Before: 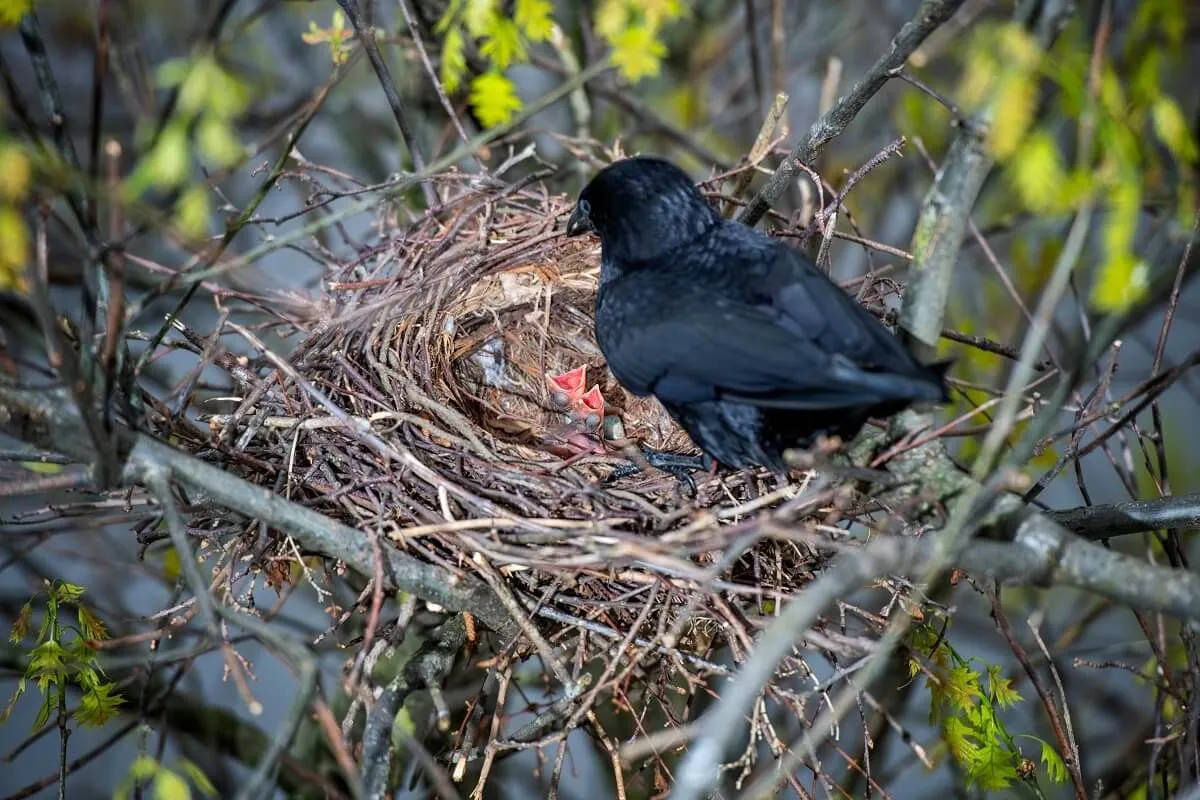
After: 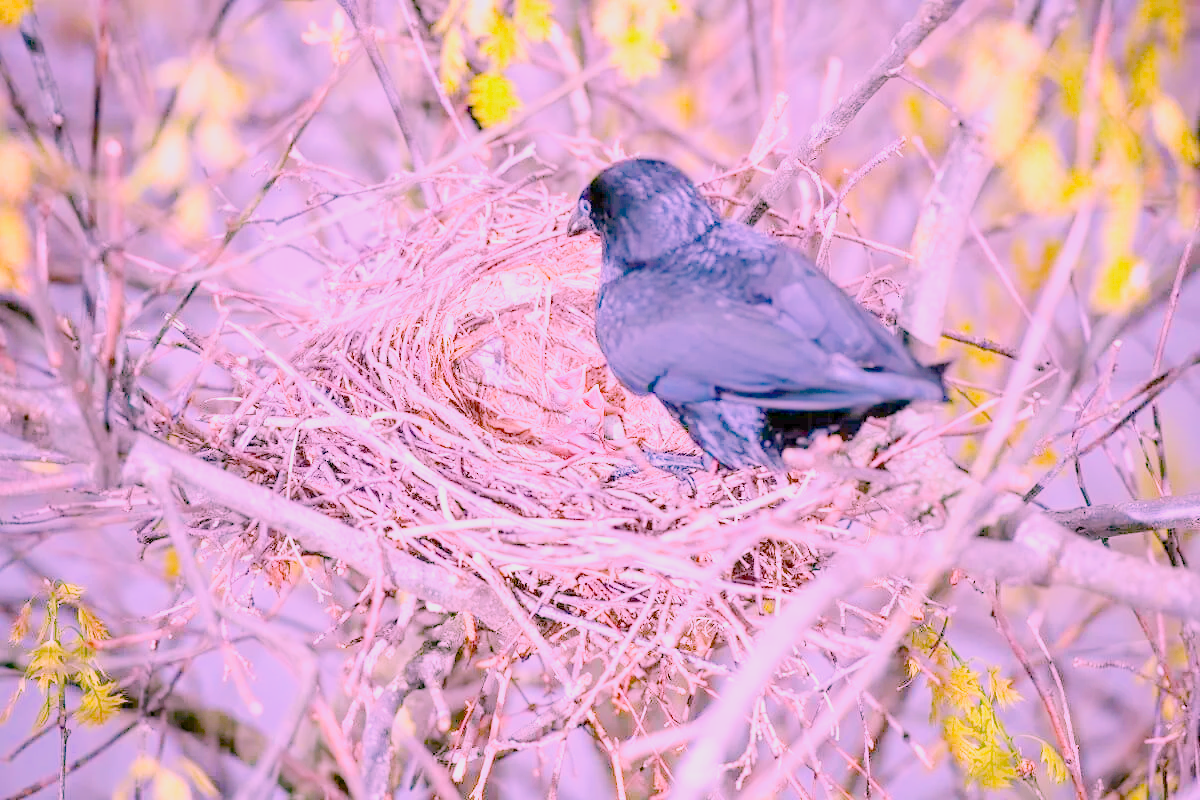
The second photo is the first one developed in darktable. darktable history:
white balance: red 2.012, blue 1.687
highlight reconstruction: iterations 1, diameter of reconstruction 64 px
filmic rgb: black relative exposure -7.65 EV, white relative exposure 4.56 EV, hardness 3.61, color science v6 (2022)
exposure: black level correction 0, exposure 0.7 EV, compensate exposure bias true, compensate highlight preservation false
